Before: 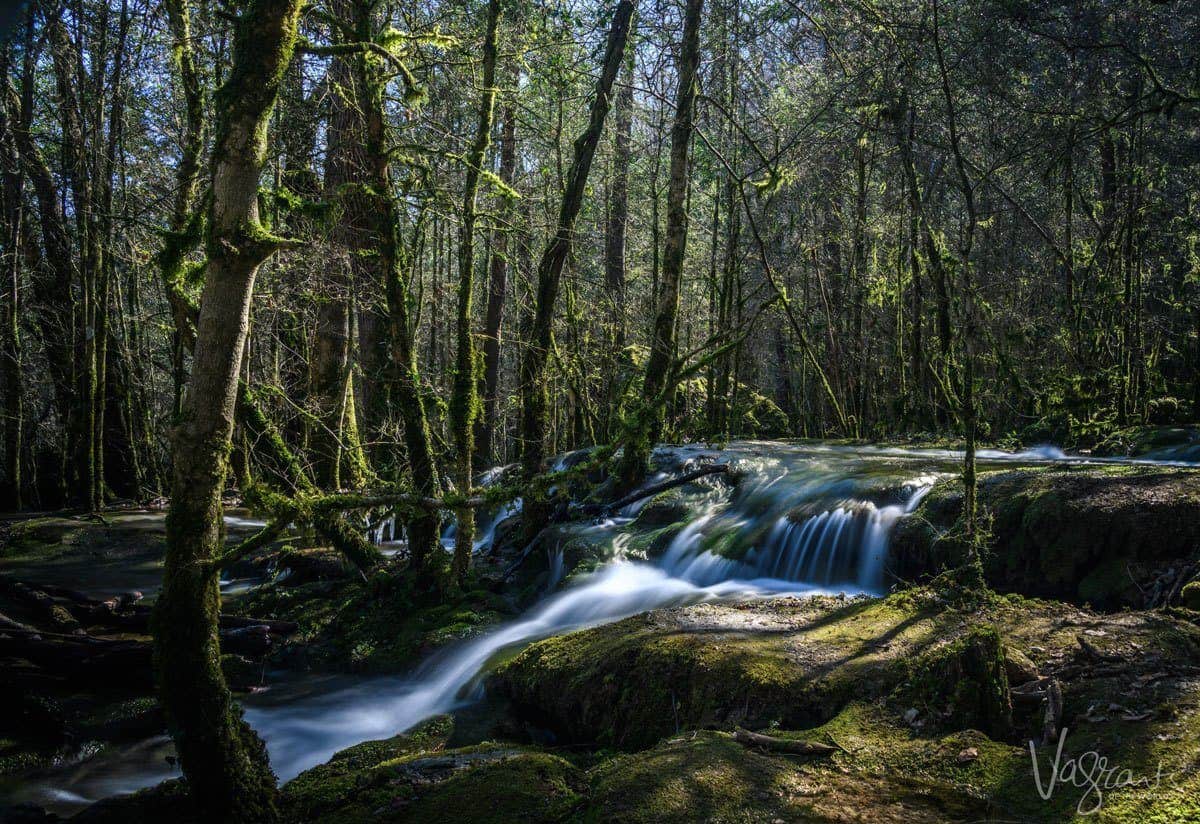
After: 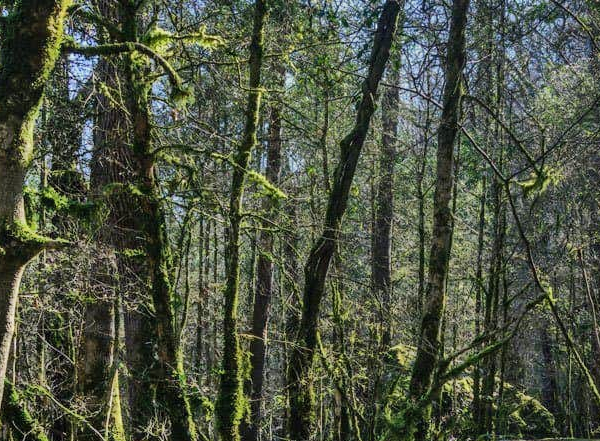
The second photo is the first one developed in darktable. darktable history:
sharpen: radius 2.883, amount 0.868, threshold 47.523
shadows and highlights: shadows 80.73, white point adjustment -9.07, highlights -61.46, soften with gaussian
crop: left 19.556%, right 30.401%, bottom 46.458%
